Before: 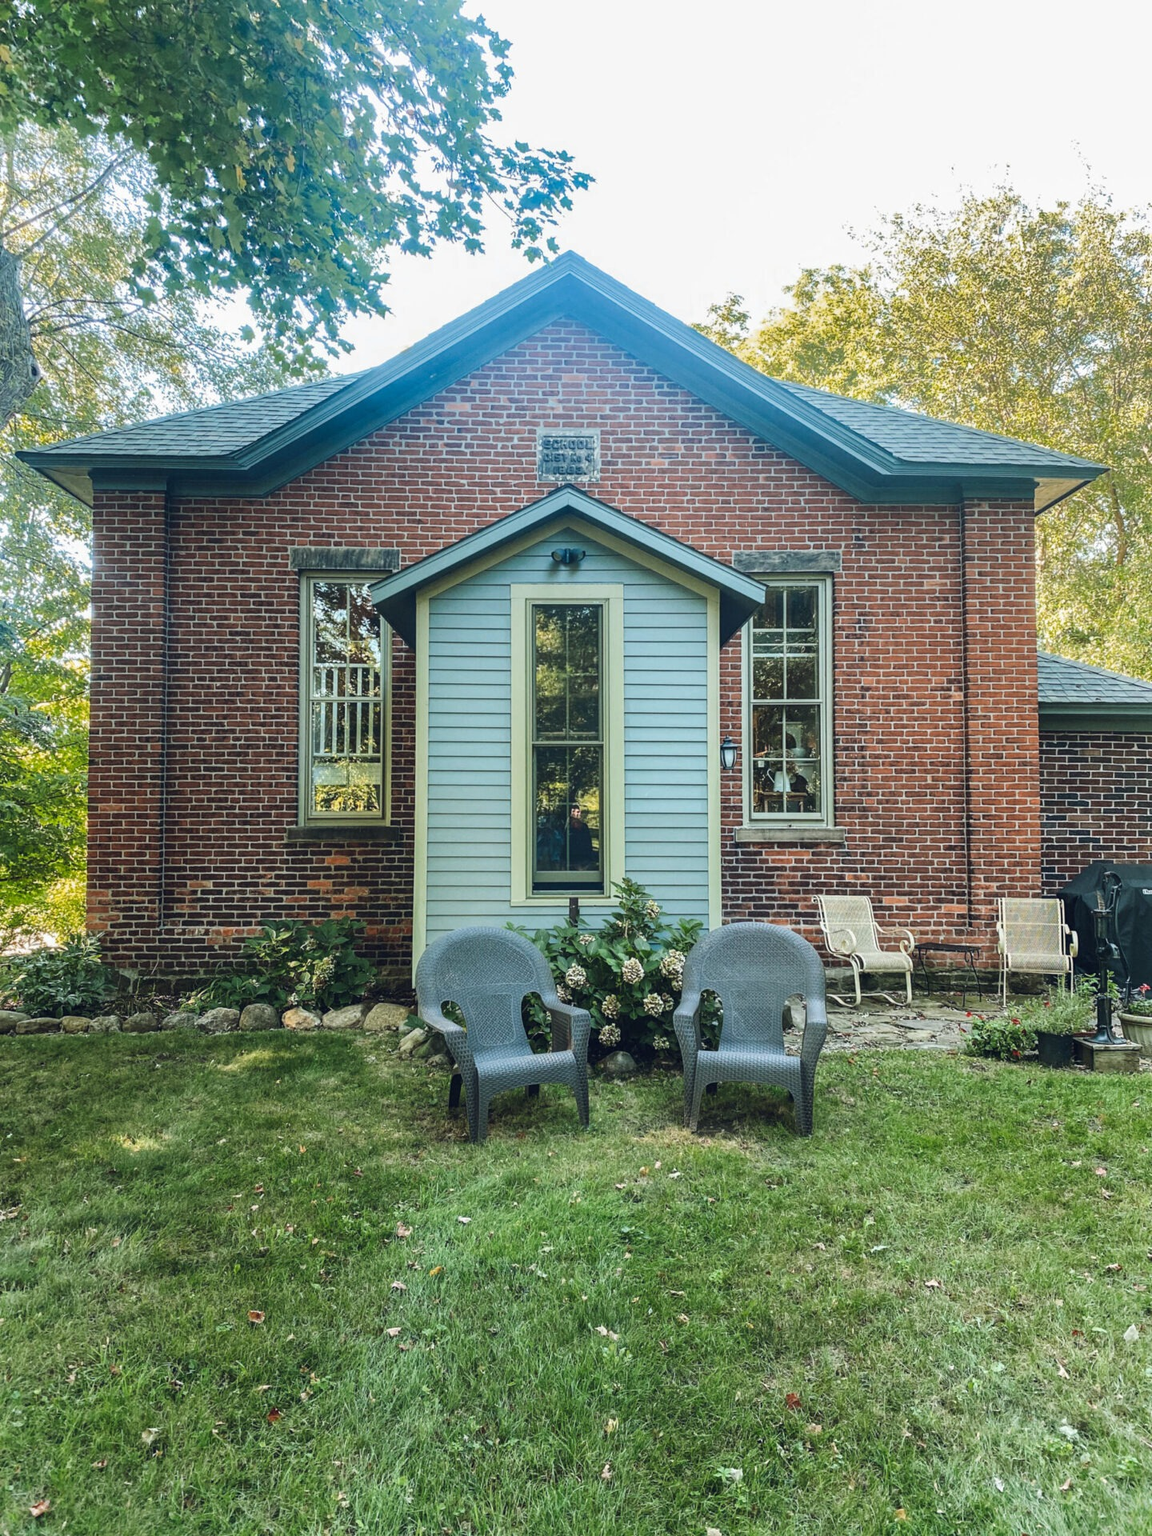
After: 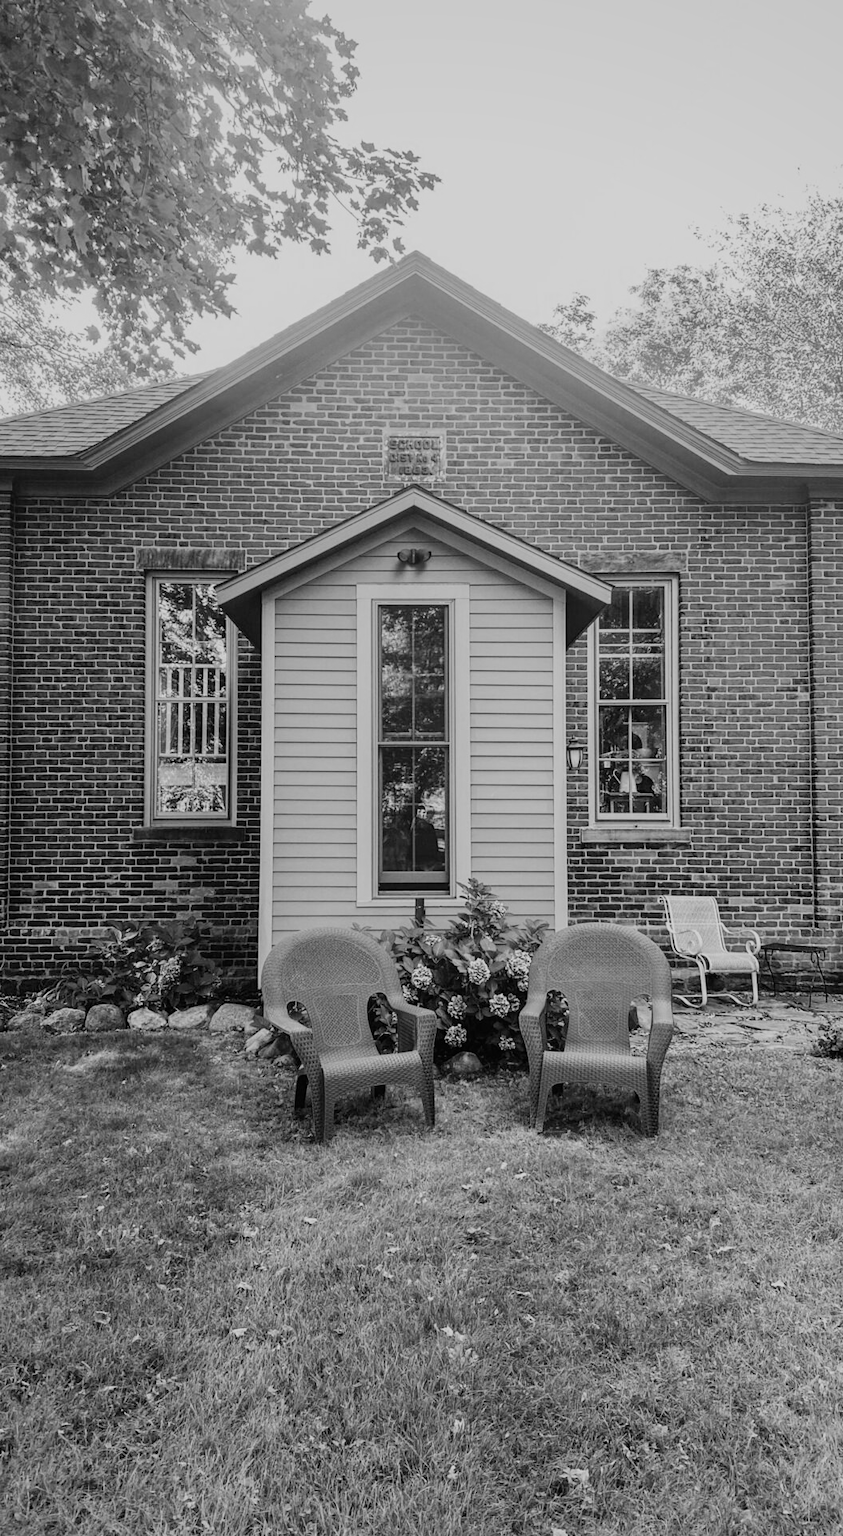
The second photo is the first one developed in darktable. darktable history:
crop: left 13.443%, right 13.31%
vignetting: brightness -0.167
monochrome: a -3.63, b -0.465
filmic rgb: black relative exposure -7.65 EV, white relative exposure 4.56 EV, hardness 3.61, color science v6 (2022)
